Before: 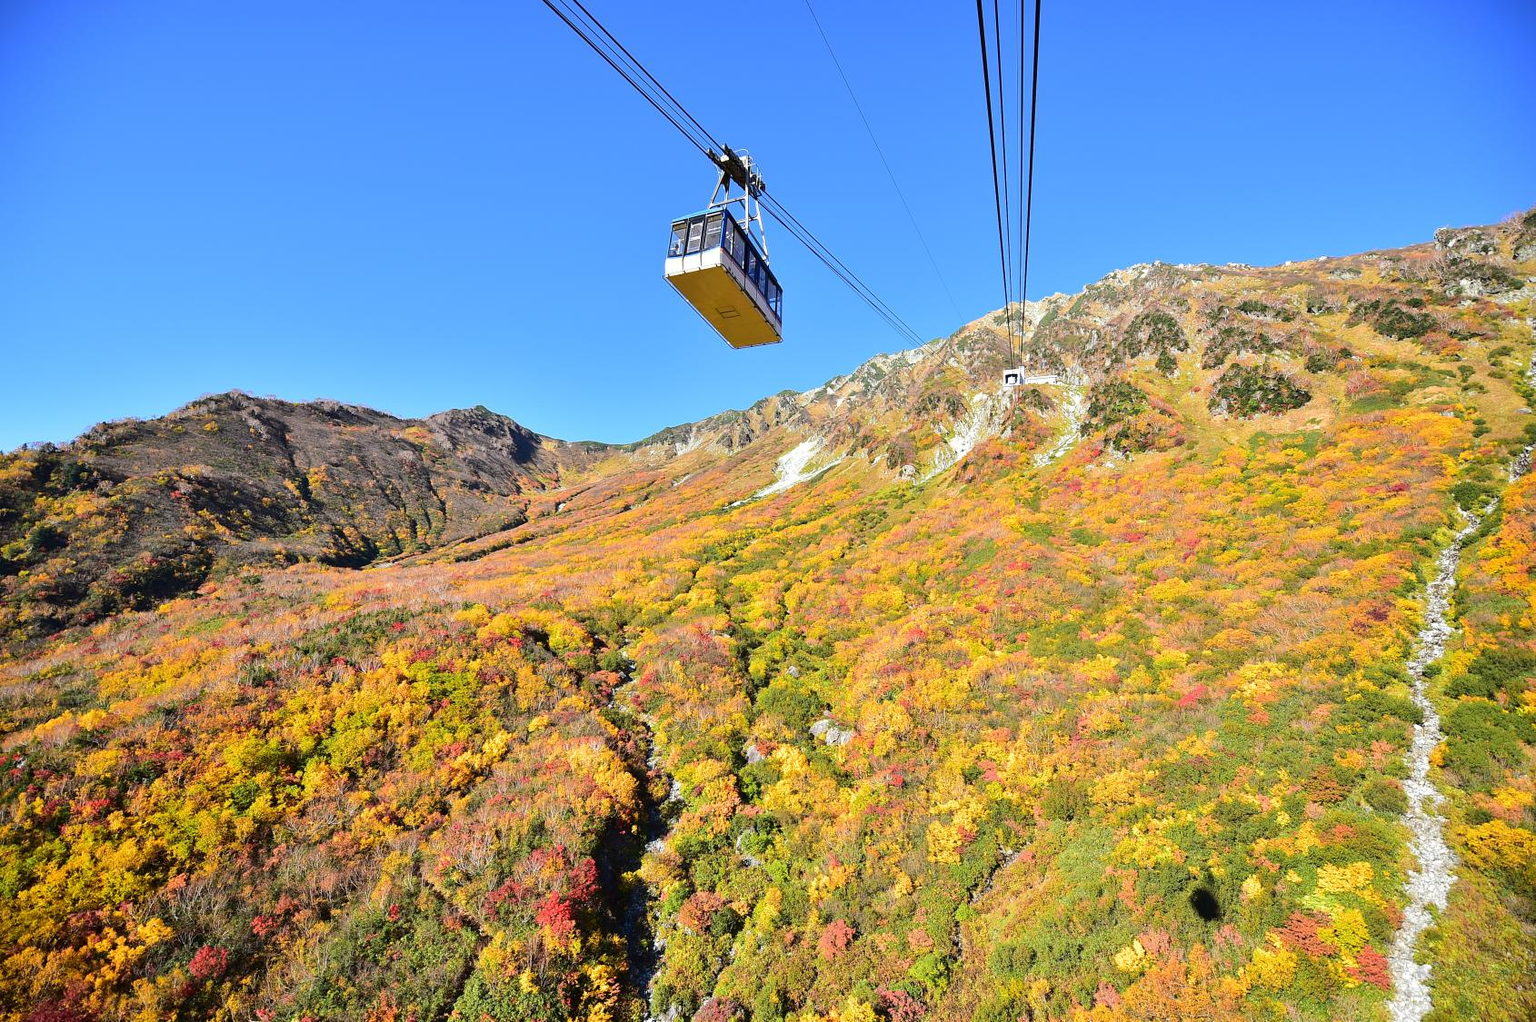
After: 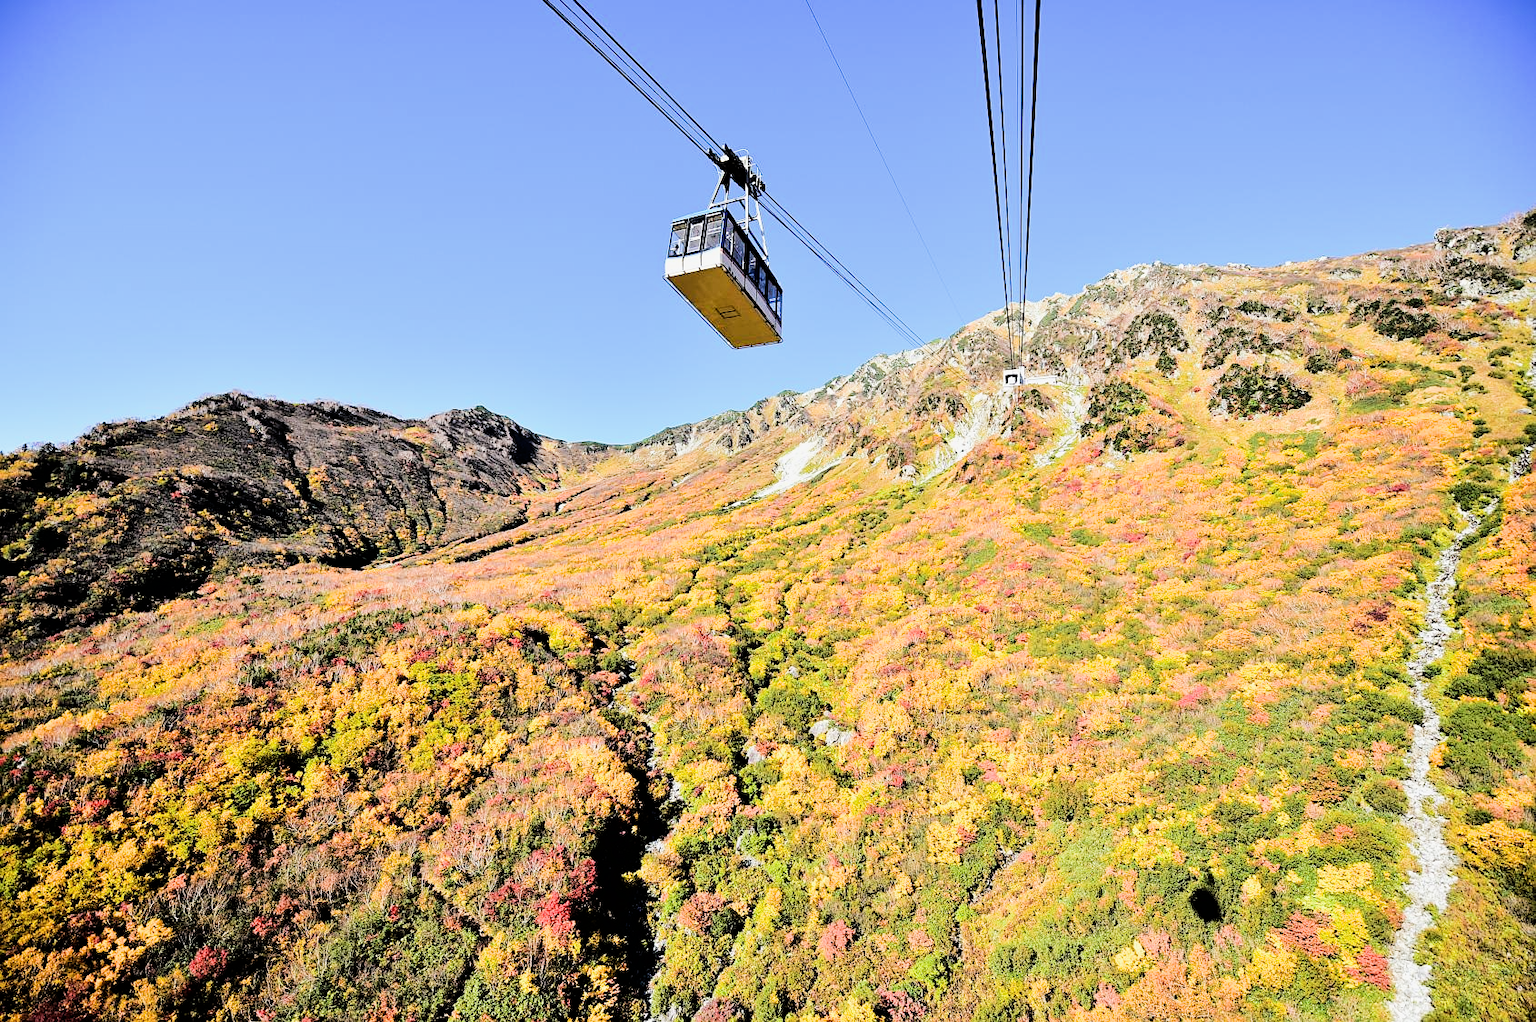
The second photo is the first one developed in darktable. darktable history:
tone equalizer: -8 EV -0.75 EV, -7 EV -0.7 EV, -6 EV -0.6 EV, -5 EV -0.4 EV, -3 EV 0.4 EV, -2 EV 0.6 EV, -1 EV 0.7 EV, +0 EV 0.75 EV, edges refinement/feathering 500, mask exposure compensation -1.57 EV, preserve details no
filmic rgb: black relative exposure -5 EV, hardness 2.88, contrast 1.3, highlights saturation mix -30%
exposure: compensate highlight preservation false
sharpen: amount 0.2
